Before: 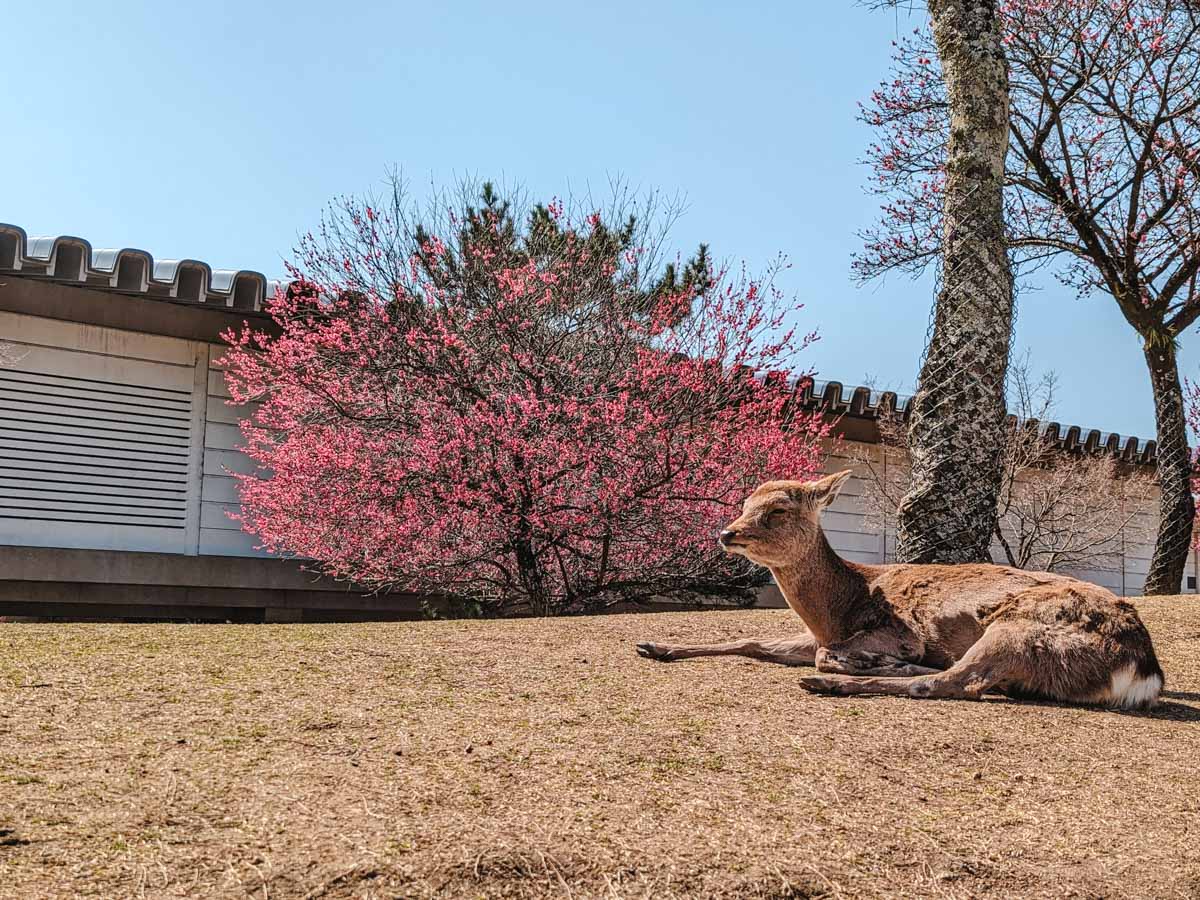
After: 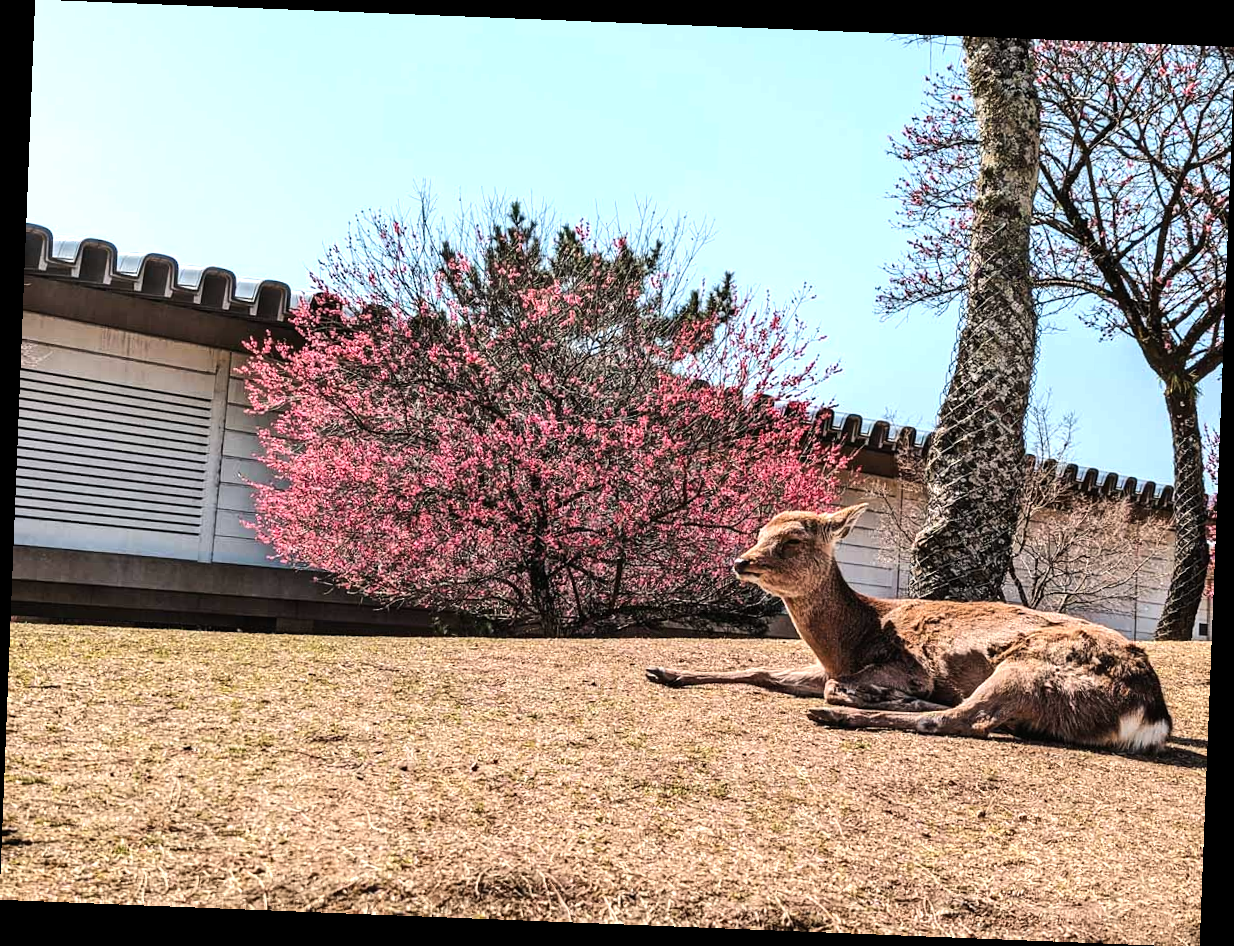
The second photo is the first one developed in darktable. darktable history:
tone equalizer: -8 EV -0.75 EV, -7 EV -0.7 EV, -6 EV -0.6 EV, -5 EV -0.4 EV, -3 EV 0.4 EV, -2 EV 0.6 EV, -1 EV 0.7 EV, +0 EV 0.75 EV, edges refinement/feathering 500, mask exposure compensation -1.57 EV, preserve details no
rotate and perspective: rotation 2.27°, automatic cropping off
